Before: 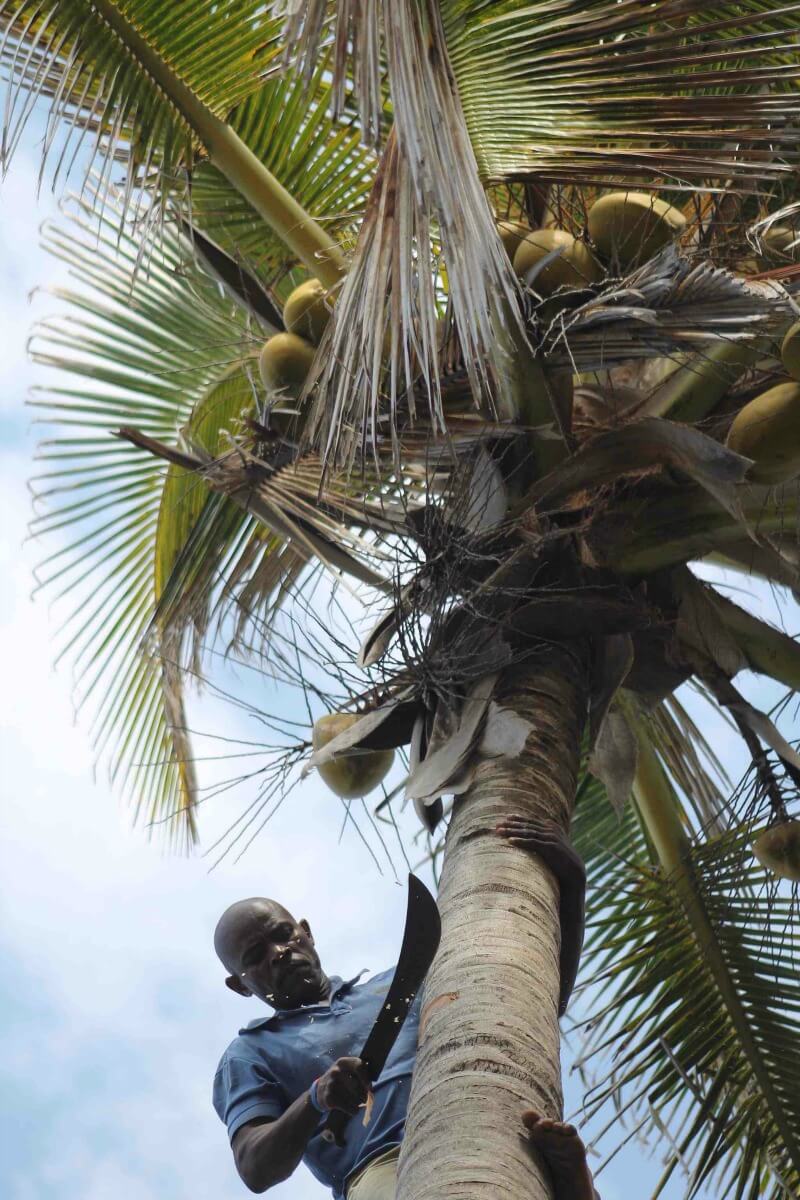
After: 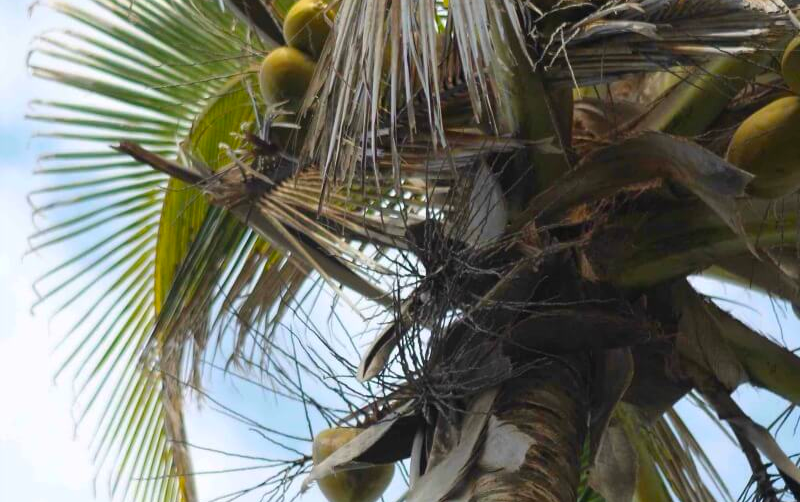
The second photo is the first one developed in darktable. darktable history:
crop and rotate: top 23.84%, bottom 34.294%
color balance rgb: perceptual saturation grading › global saturation 20%, global vibrance 20%
